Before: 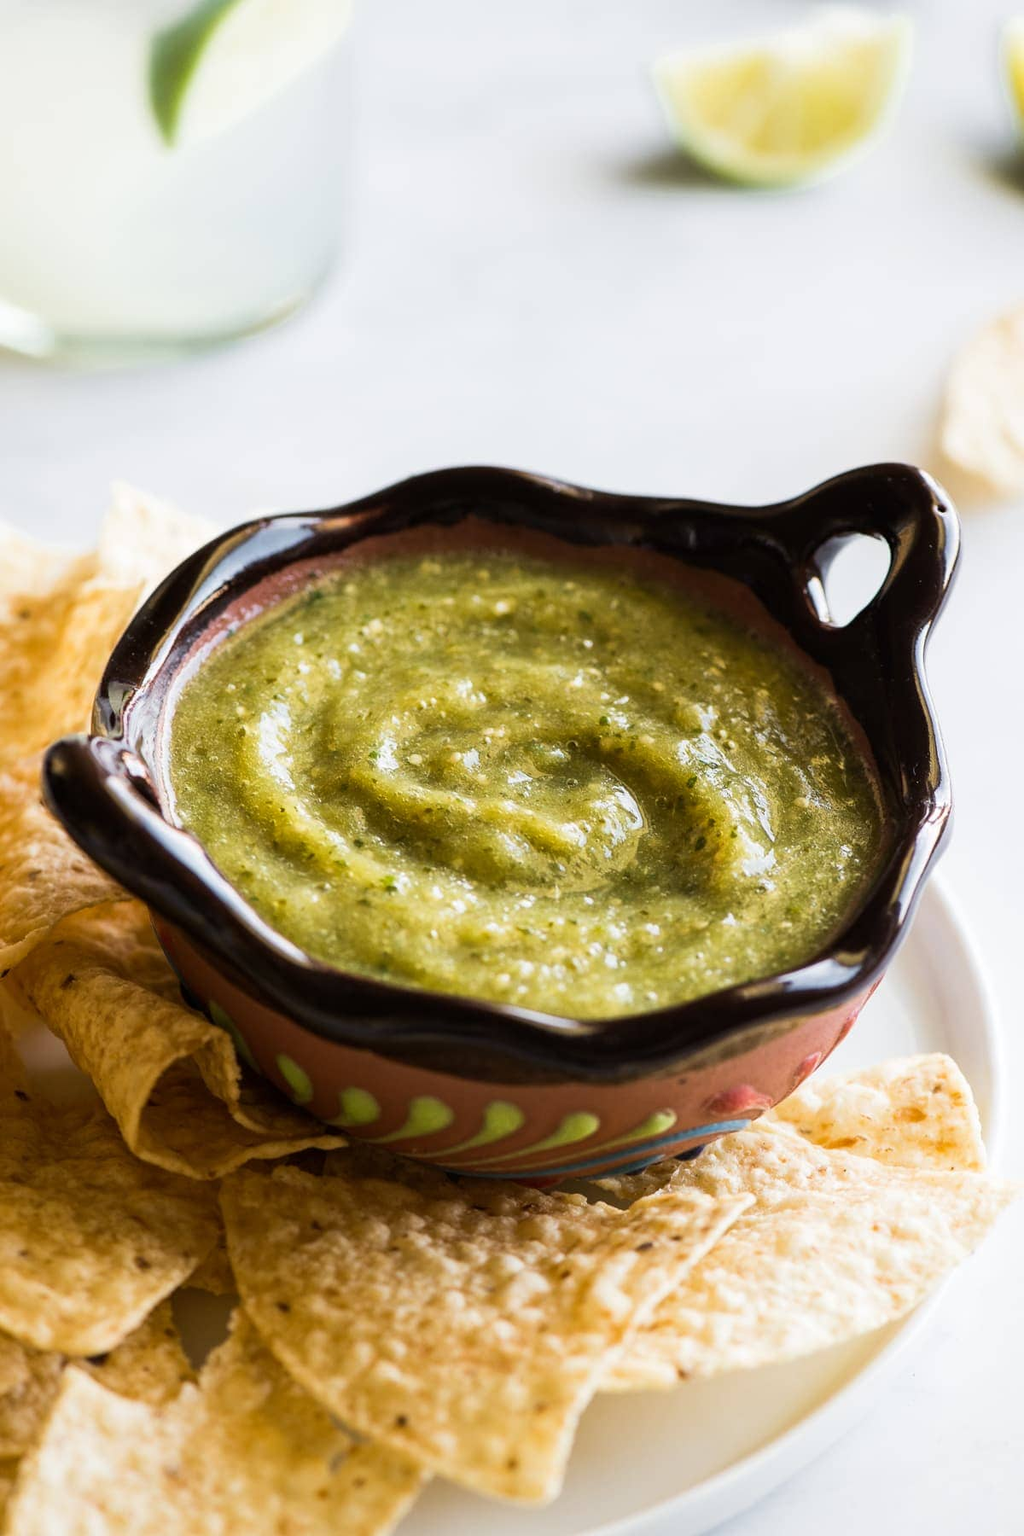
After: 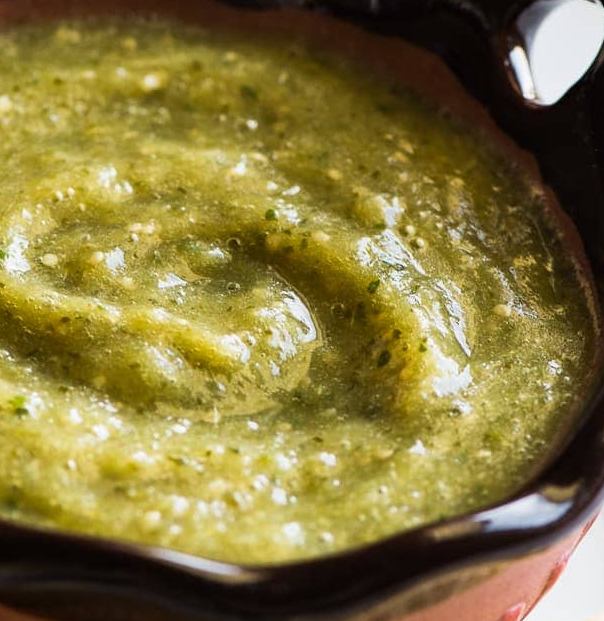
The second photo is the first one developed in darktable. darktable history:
crop: left 36.443%, top 35.006%, right 13.152%, bottom 30.441%
